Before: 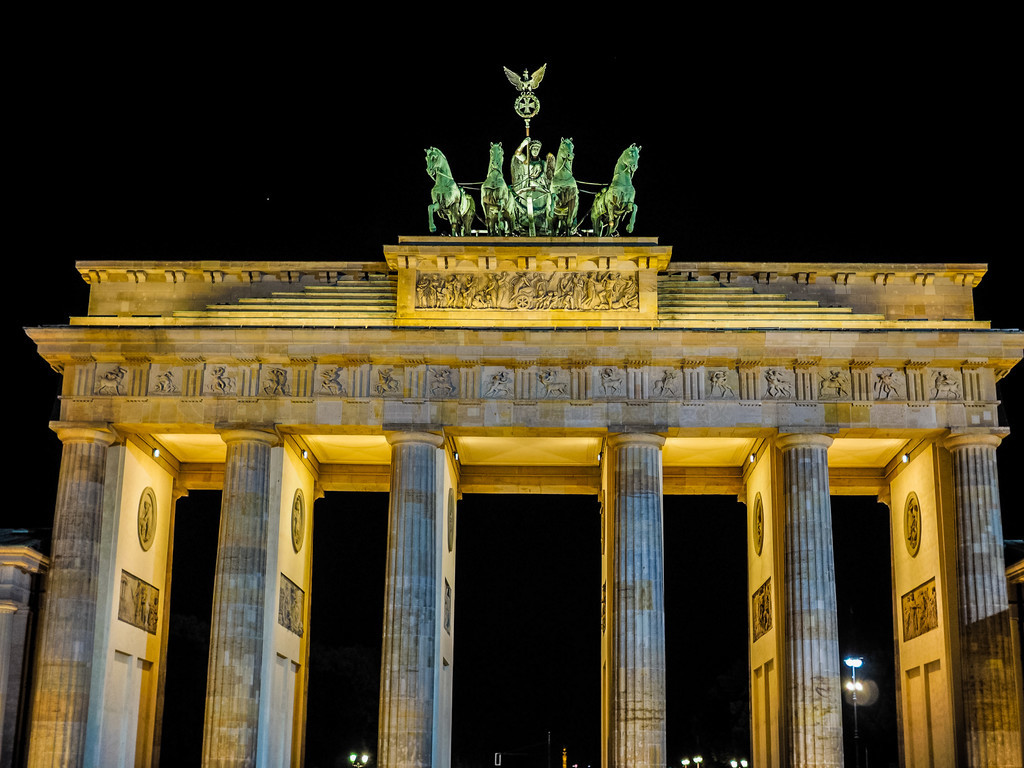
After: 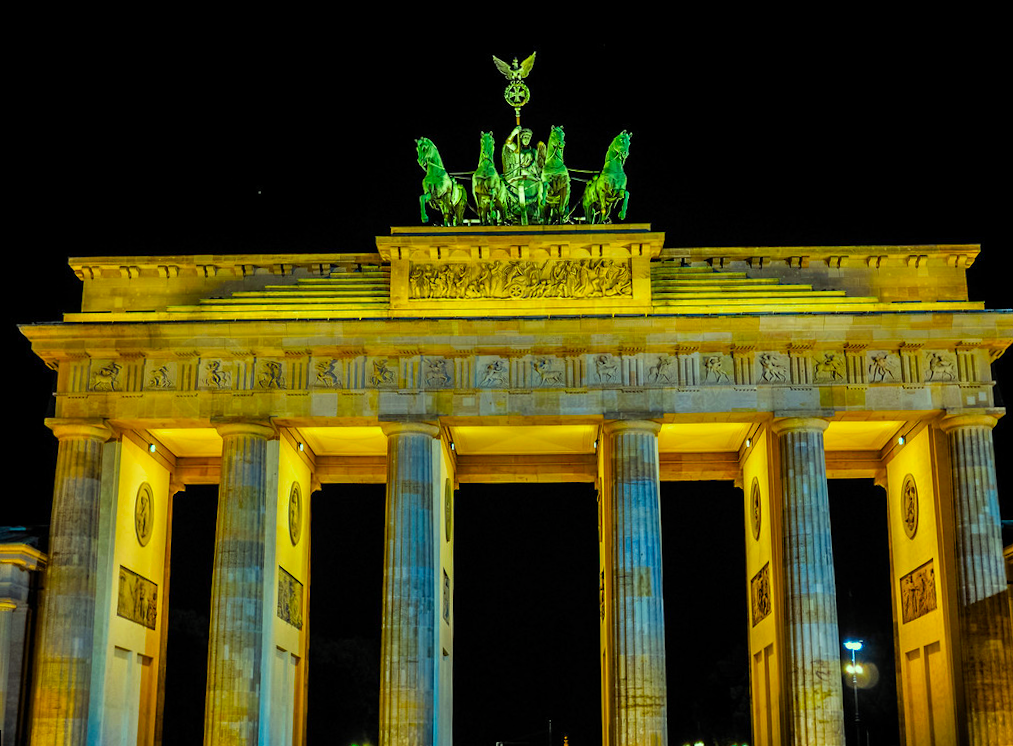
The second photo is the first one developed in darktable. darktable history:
rotate and perspective: rotation -1°, crop left 0.011, crop right 0.989, crop top 0.025, crop bottom 0.975
color correction: highlights a* -10.77, highlights b* 9.8, saturation 1.72
white balance: red 1, blue 1
